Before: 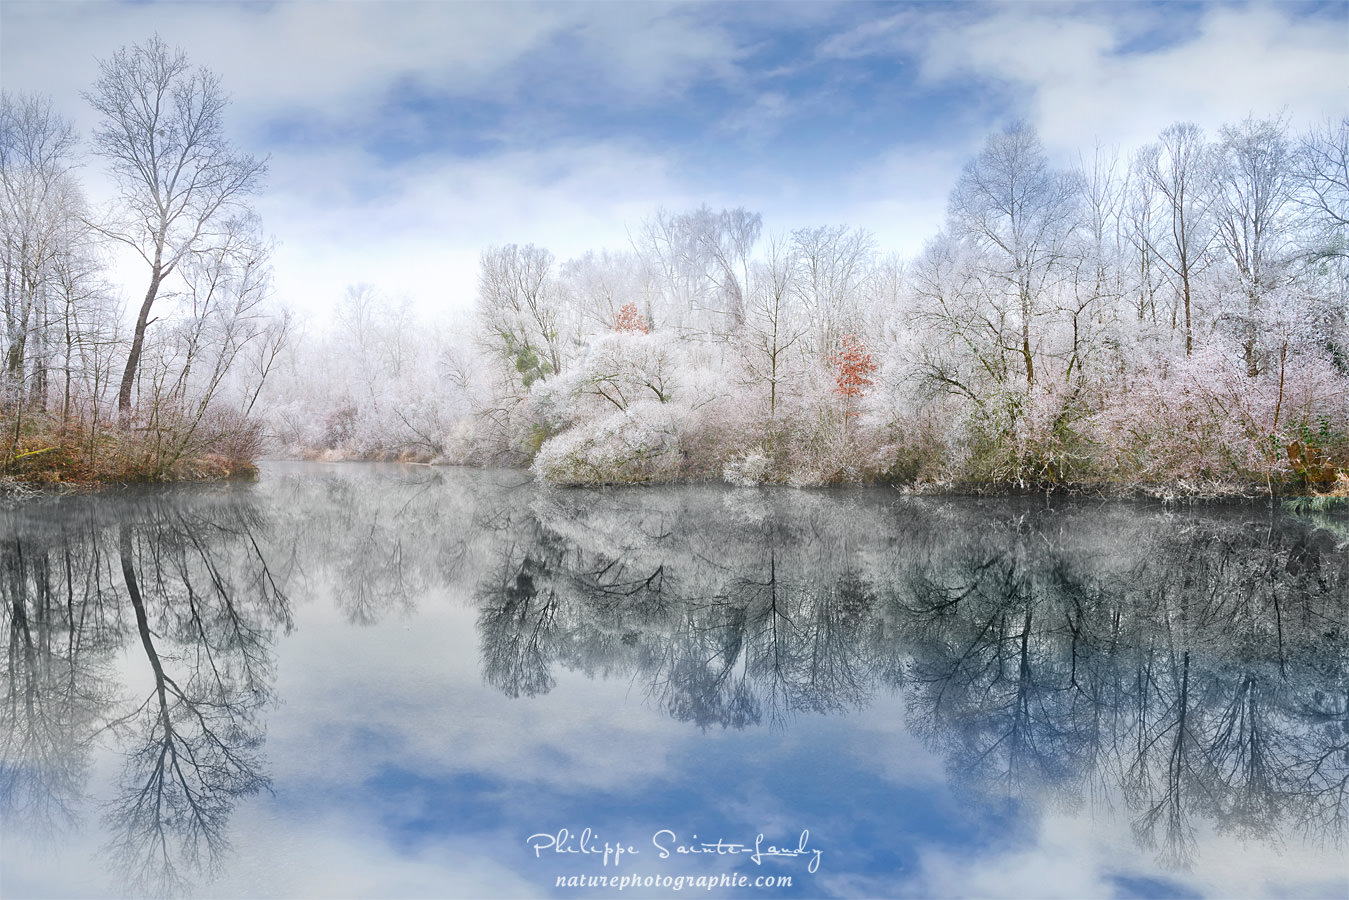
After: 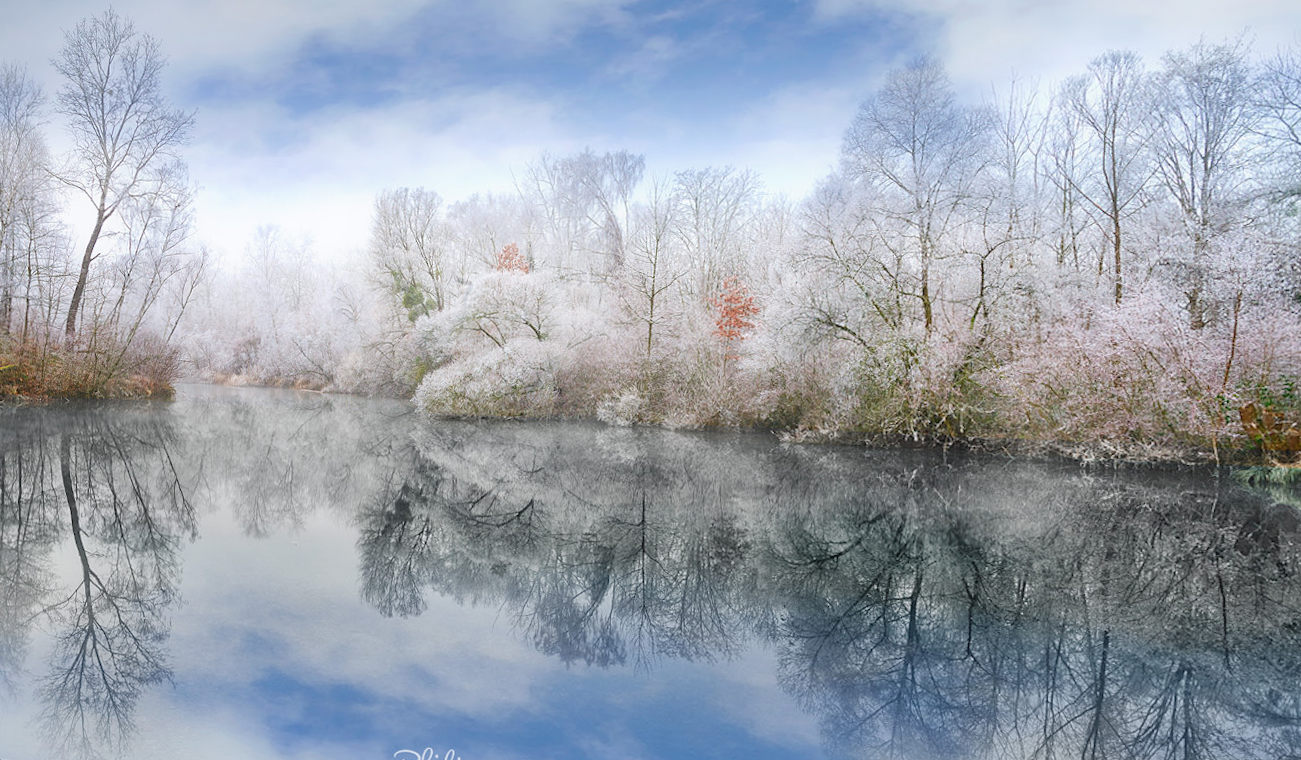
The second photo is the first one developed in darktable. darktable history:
rotate and perspective: rotation 1.69°, lens shift (vertical) -0.023, lens shift (horizontal) -0.291, crop left 0.025, crop right 0.988, crop top 0.092, crop bottom 0.842
contrast equalizer: y [[0.5, 0.488, 0.462, 0.461, 0.491, 0.5], [0.5 ×6], [0.5 ×6], [0 ×6], [0 ×6]]
crop and rotate: angle -0.5°
